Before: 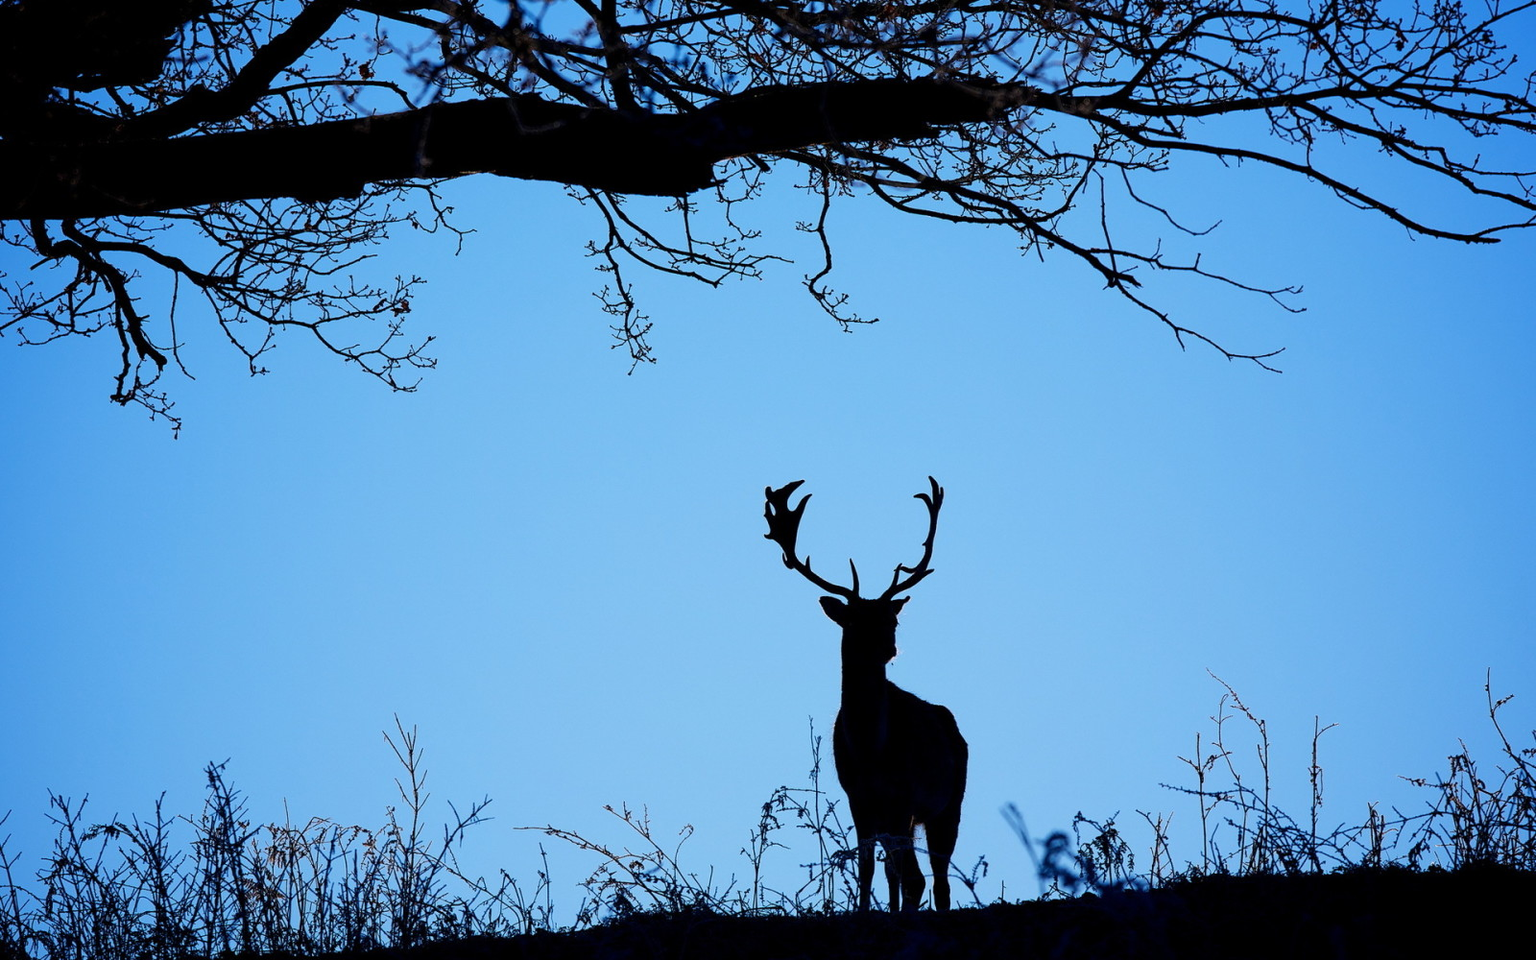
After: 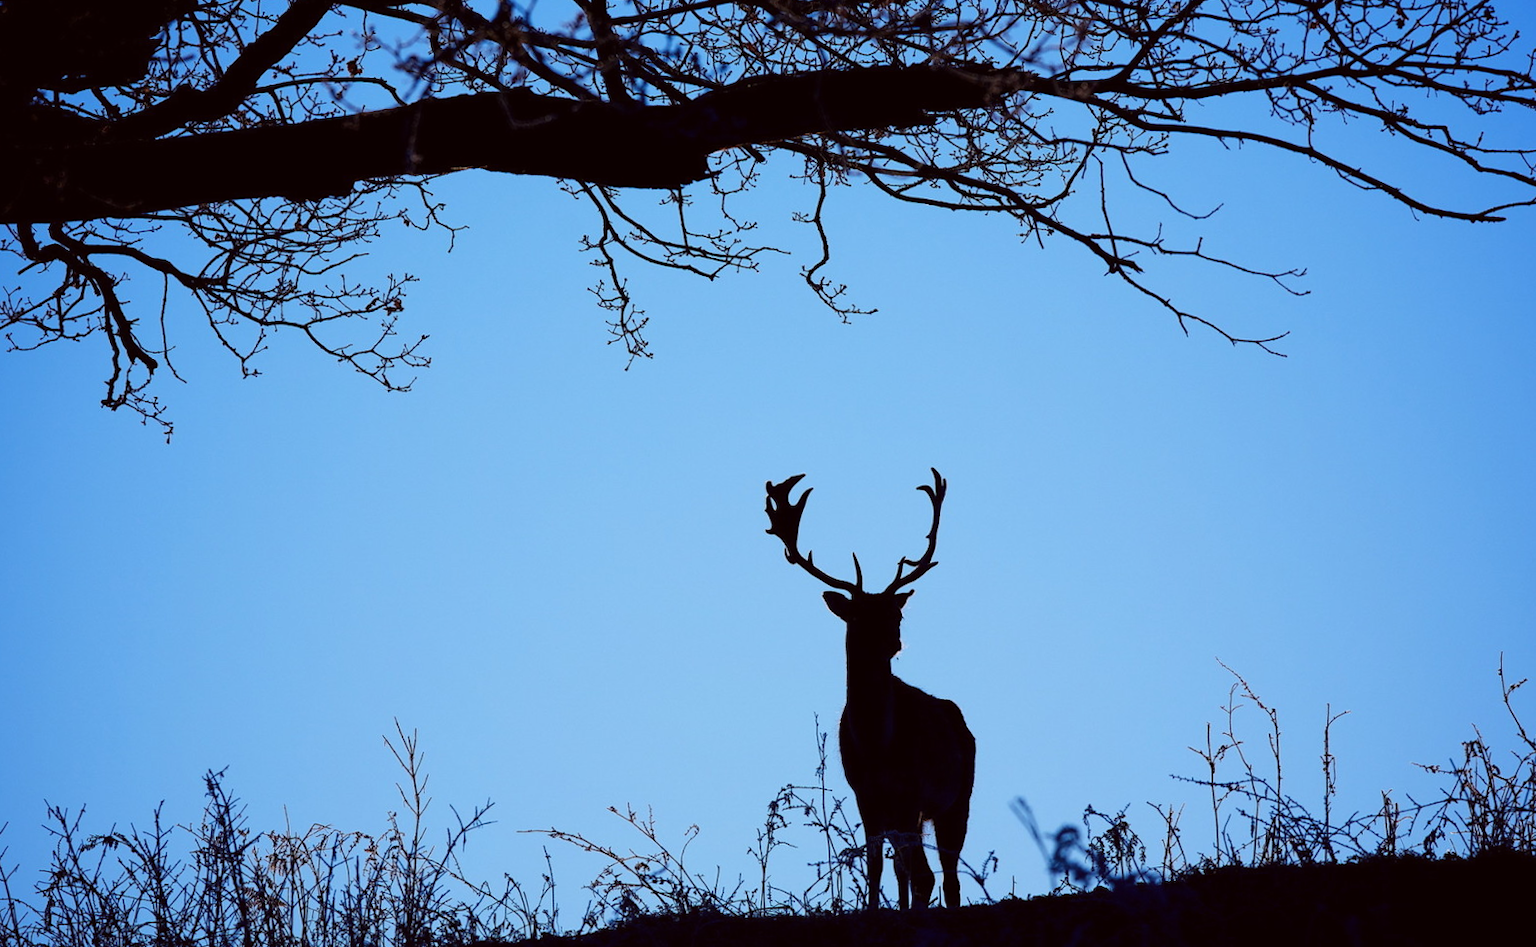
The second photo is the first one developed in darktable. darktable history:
color balance: mode lift, gamma, gain (sRGB), lift [1, 1.049, 1, 1]
rotate and perspective: rotation -1°, crop left 0.011, crop right 0.989, crop top 0.025, crop bottom 0.975
